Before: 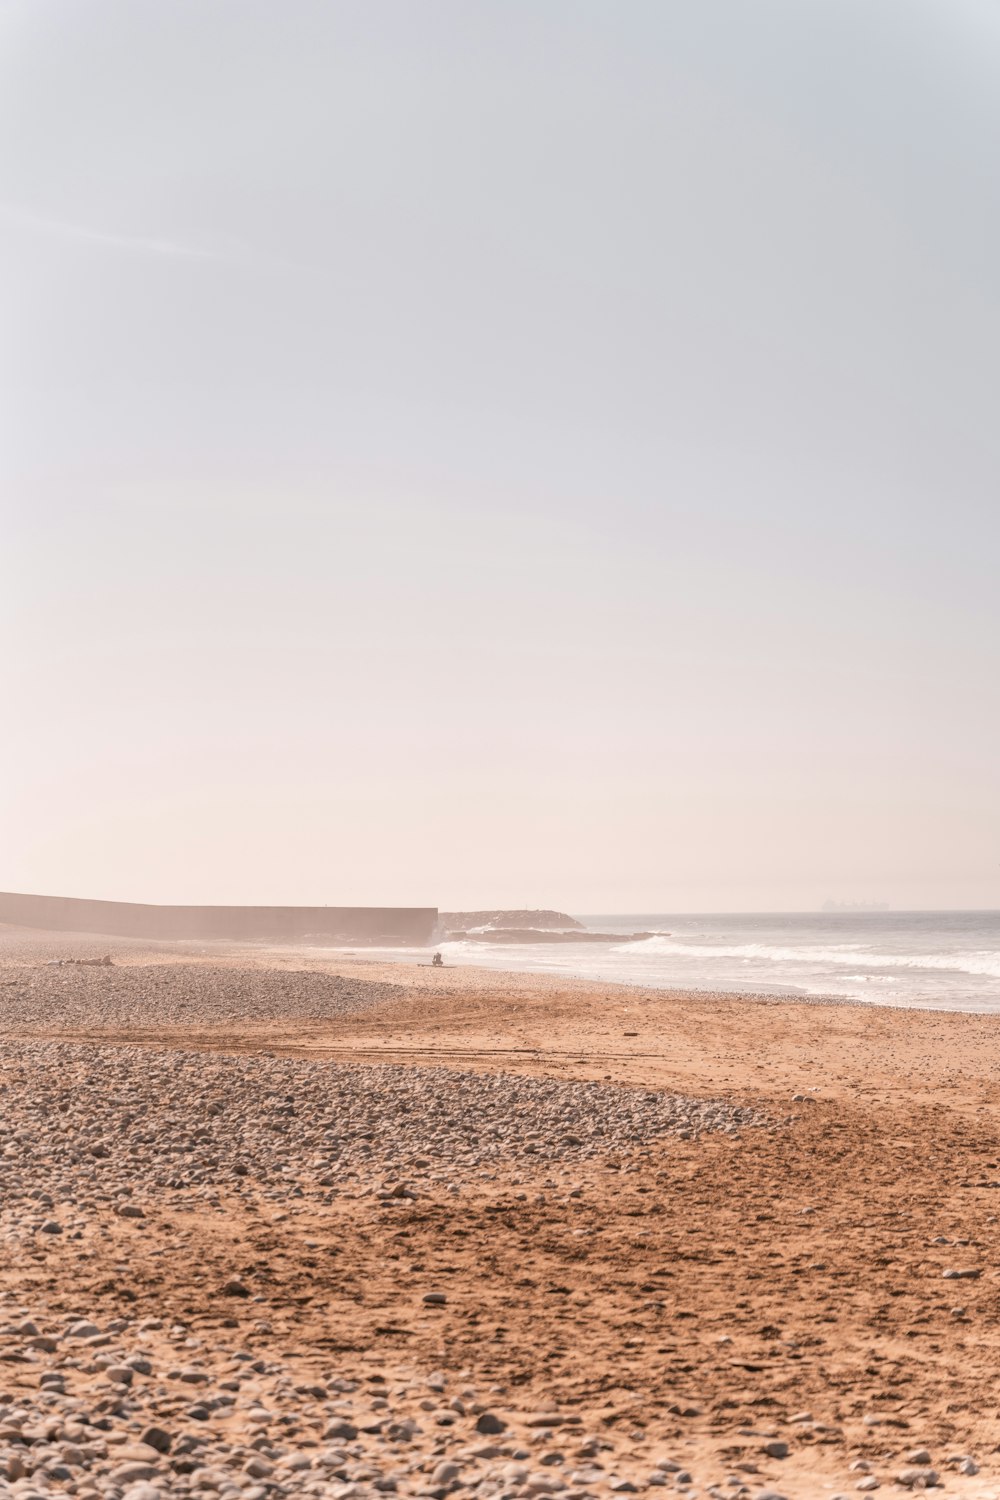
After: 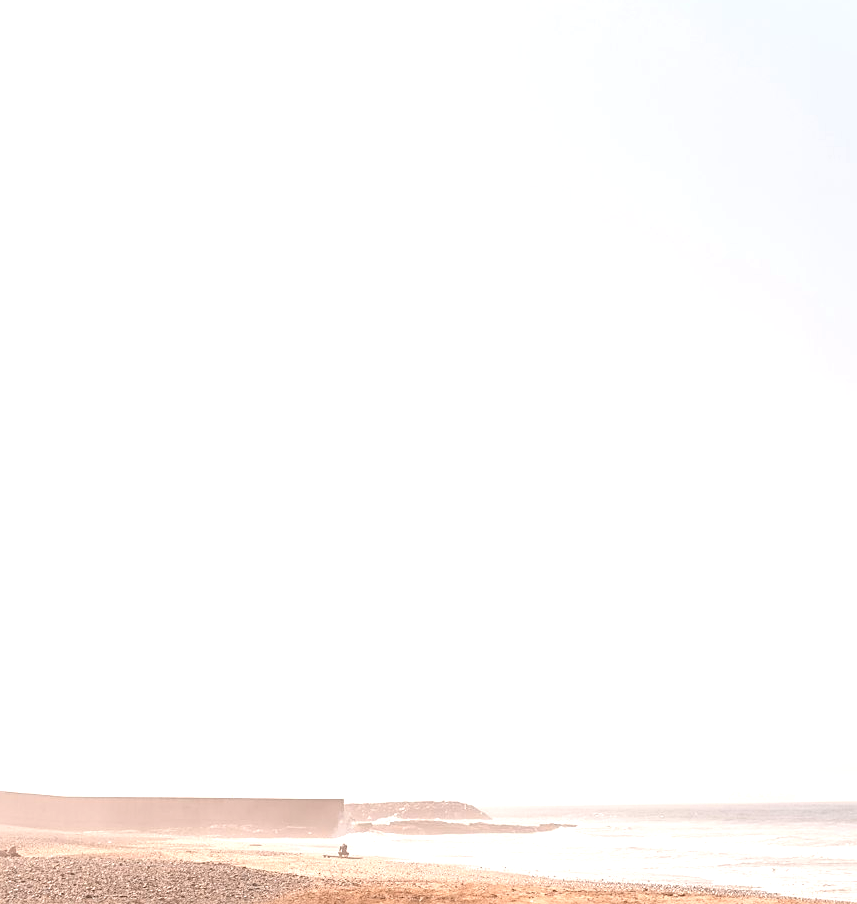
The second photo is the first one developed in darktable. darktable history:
crop and rotate: left 9.429%, top 7.287%, right 4.817%, bottom 32.407%
sharpen: on, module defaults
exposure: black level correction 0, exposure 0.694 EV, compensate exposure bias true, compensate highlight preservation false
